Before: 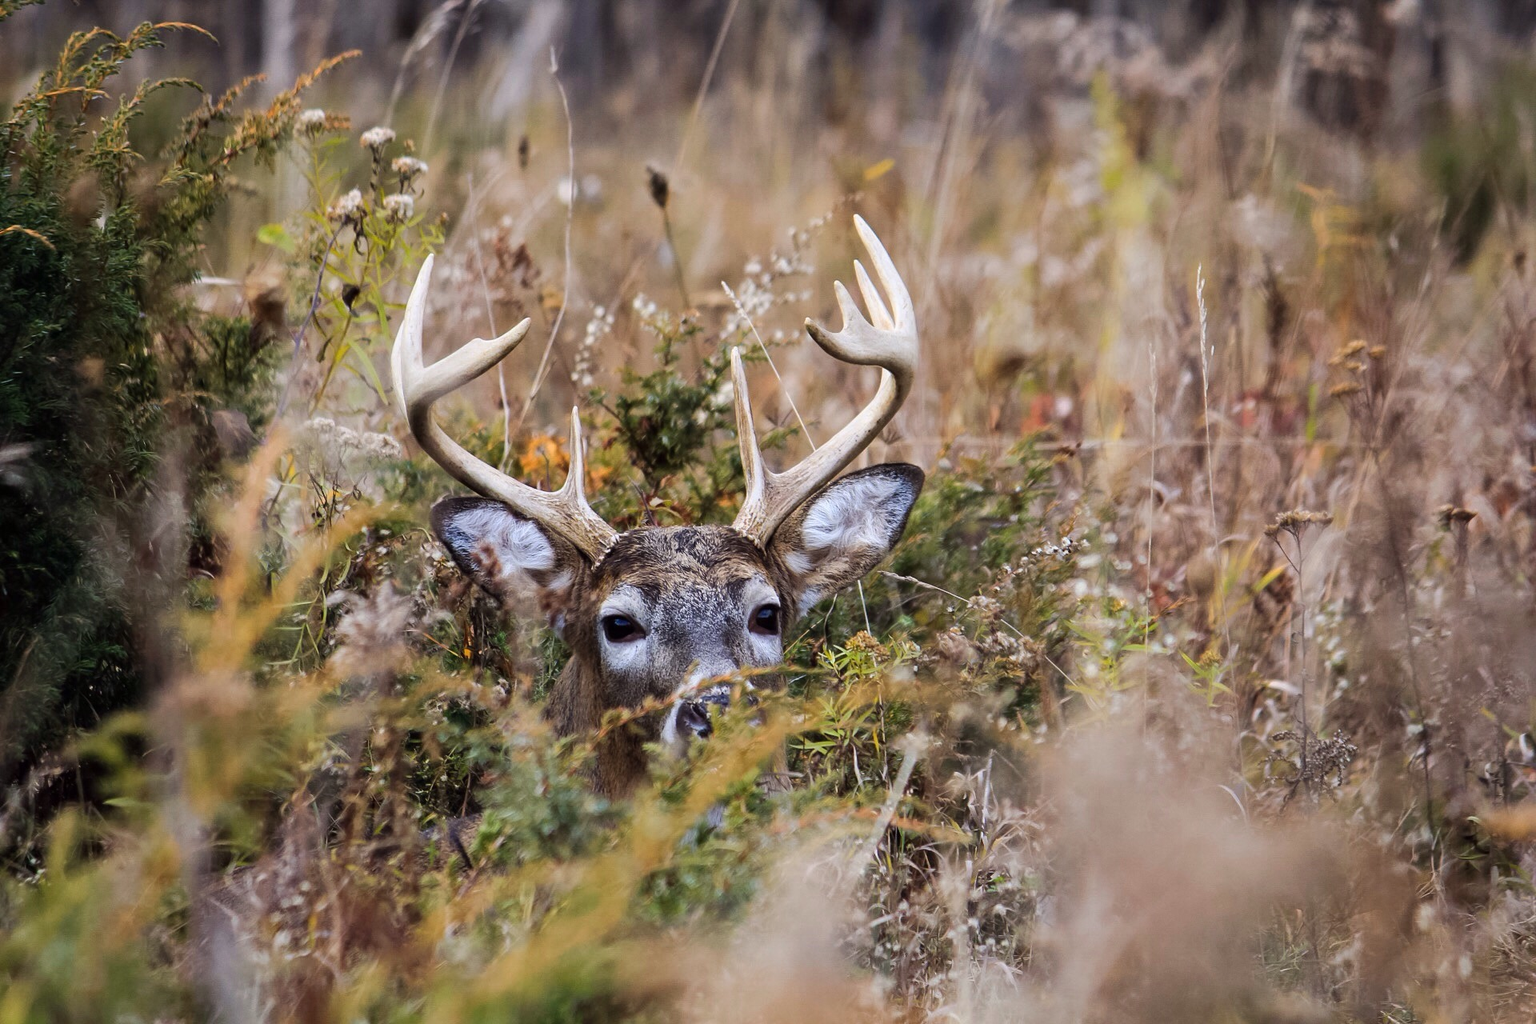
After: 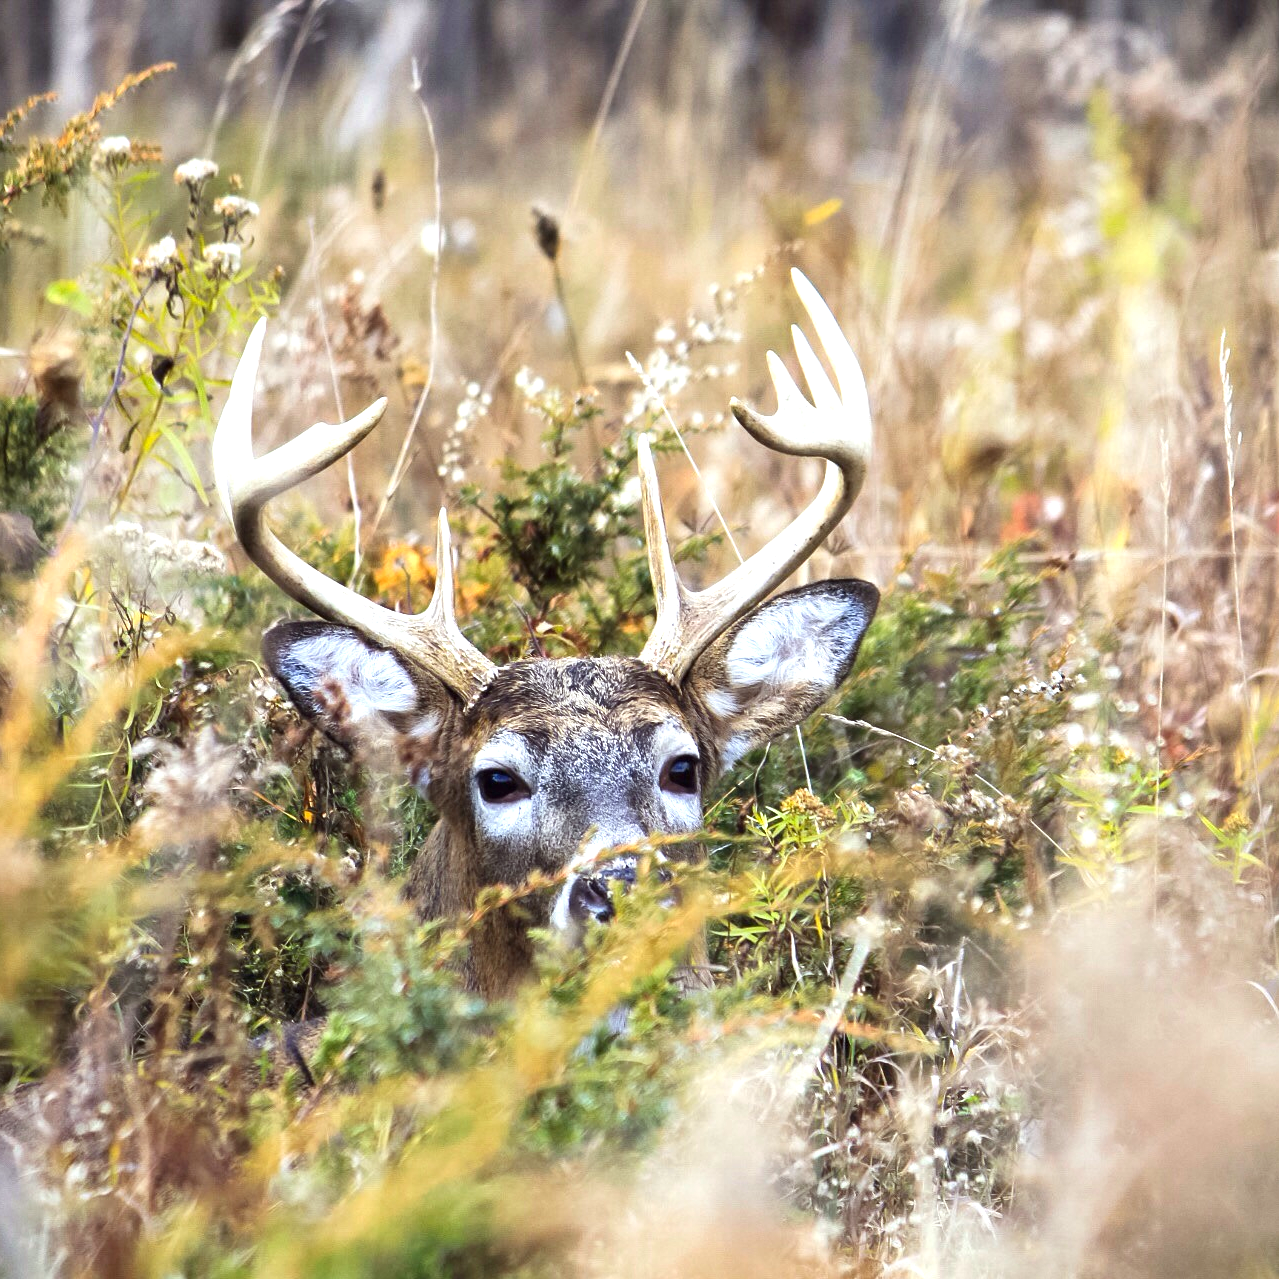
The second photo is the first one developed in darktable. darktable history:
white balance: red 0.974, blue 1.044
exposure: black level correction 0, exposure 1 EV, compensate highlight preservation false
color correction: highlights a* -4.28, highlights b* 6.53
crop and rotate: left 14.385%, right 18.948%
